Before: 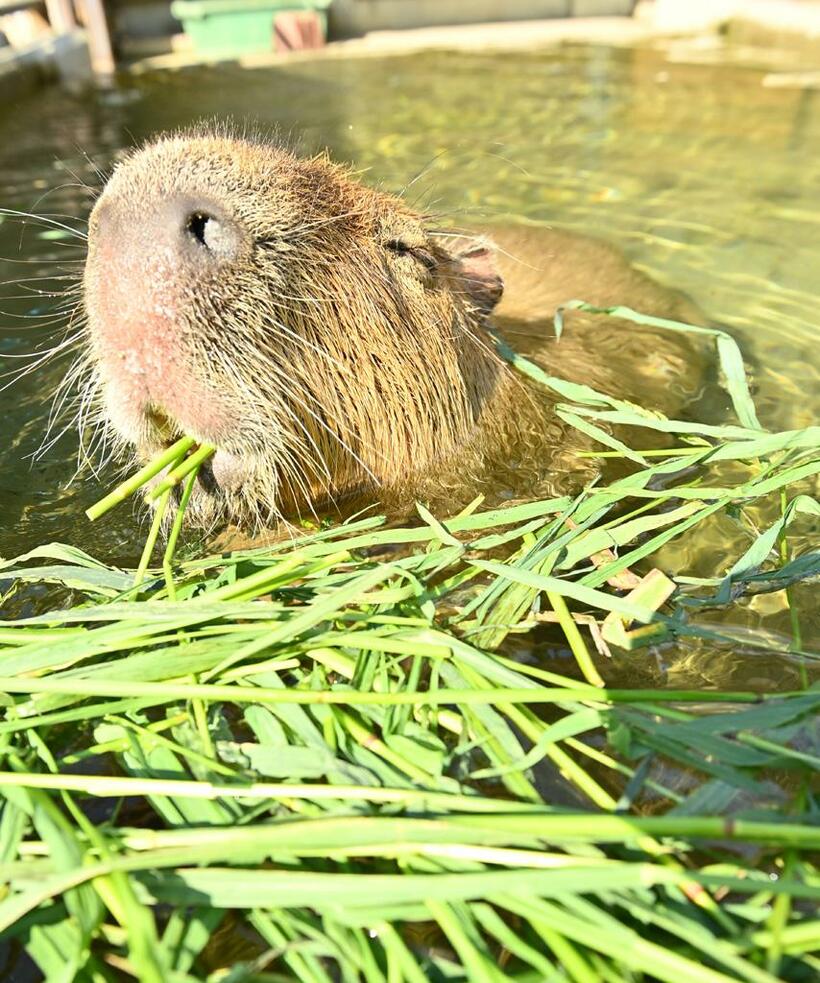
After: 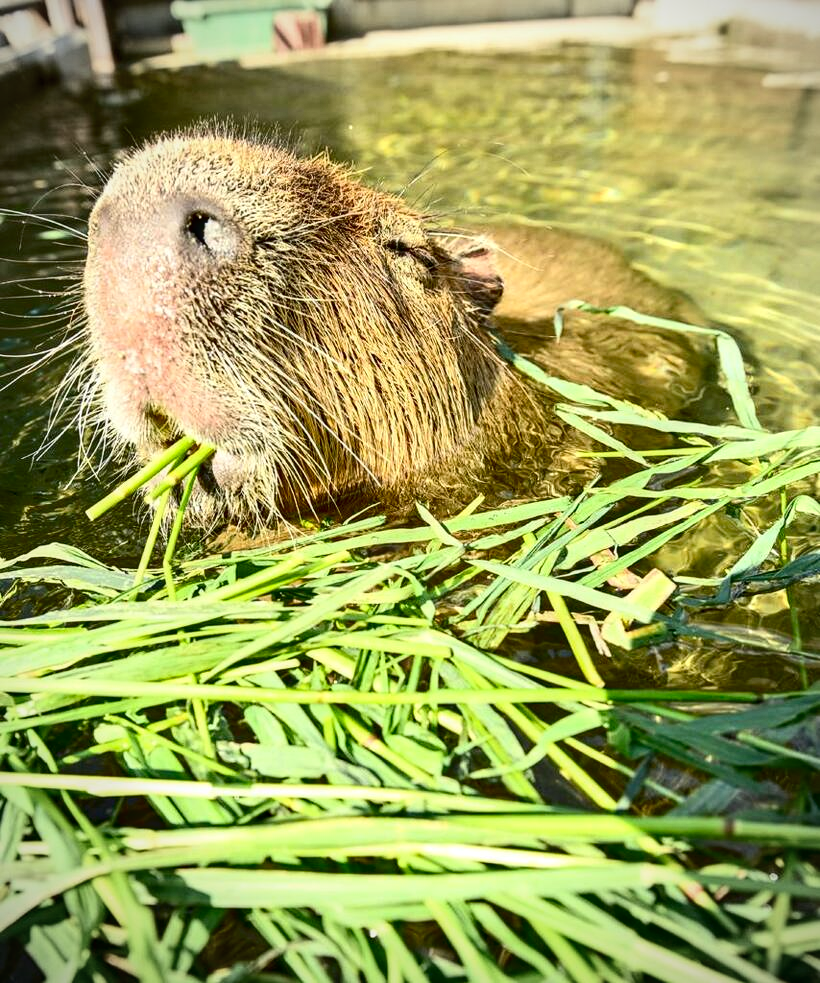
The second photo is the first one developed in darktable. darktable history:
exposure: black level correction 0.01, exposure 0.014 EV, compensate highlight preservation false
contrast brightness saturation: contrast 0.2, brightness -0.11, saturation 0.1
local contrast: detail 130%
vignetting: unbound false
